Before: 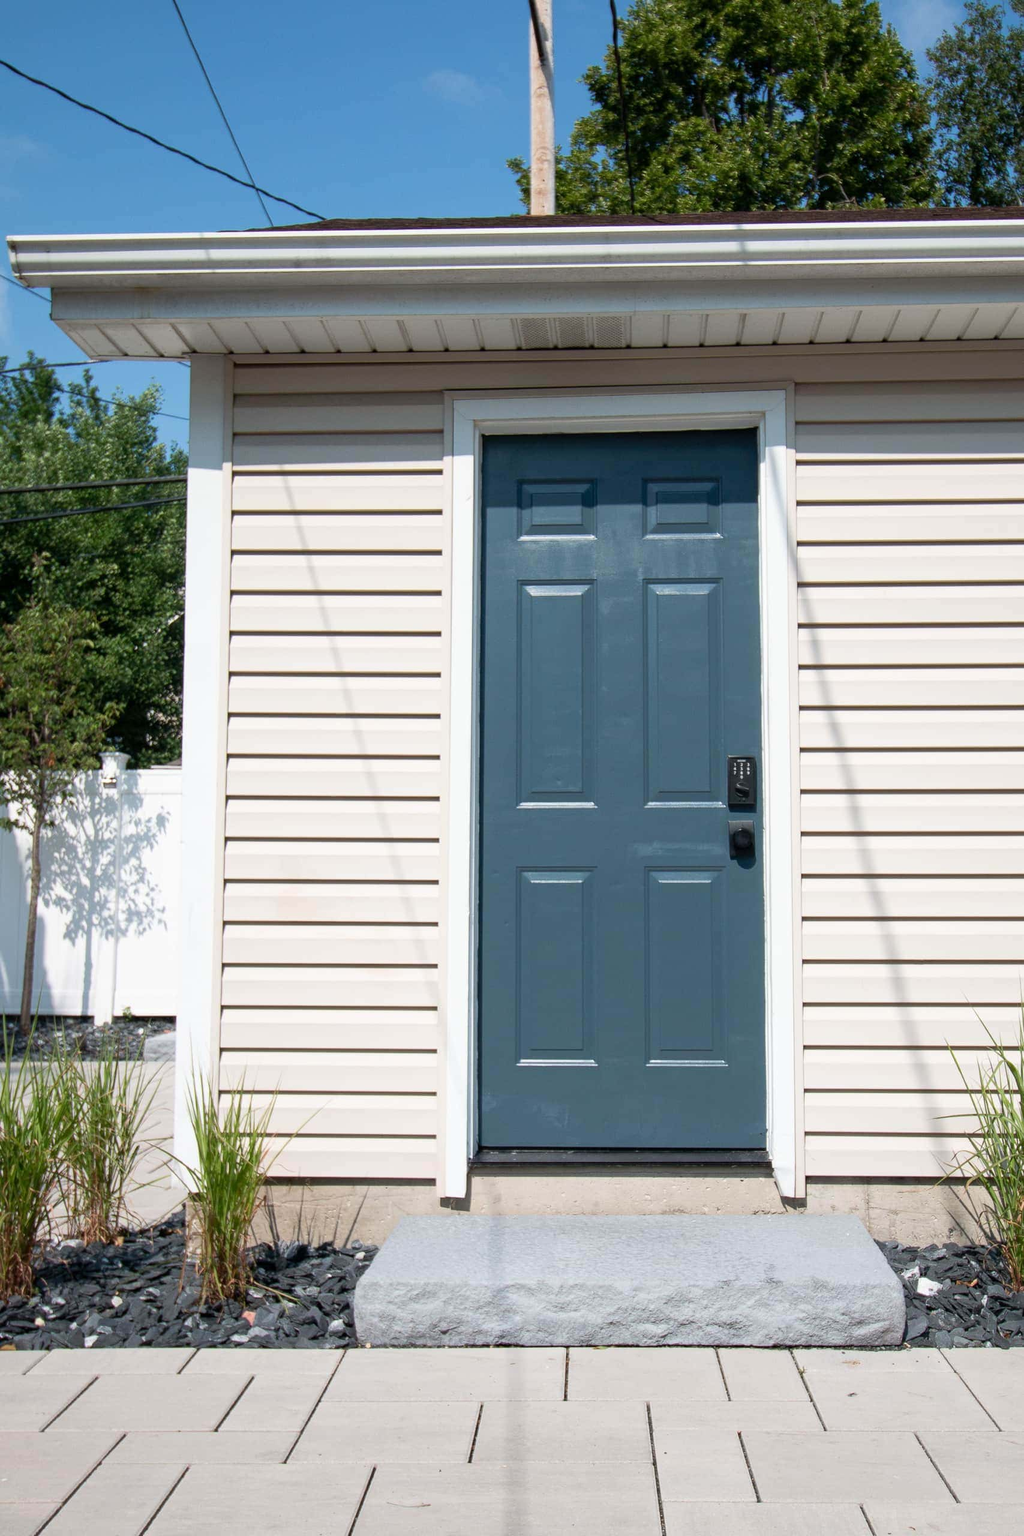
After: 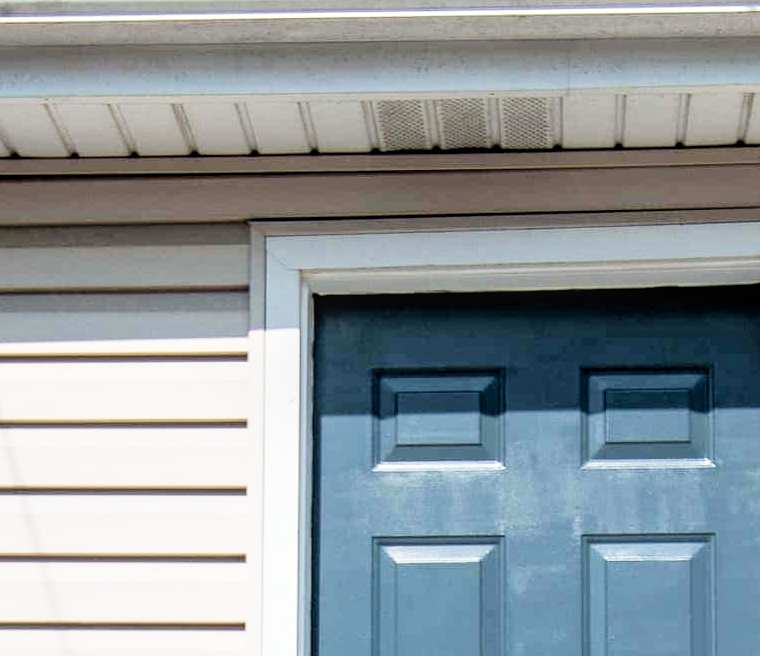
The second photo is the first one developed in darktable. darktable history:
crop: left 28.71%, top 16.798%, right 26.727%, bottom 57.549%
exposure: black level correction 0.001, exposure 0.96 EV, compensate highlight preservation false
local contrast: on, module defaults
filmic rgb: black relative exposure -5.11 EV, white relative exposure 4 EV, hardness 2.9, contrast 1.299, highlights saturation mix -28.78%
